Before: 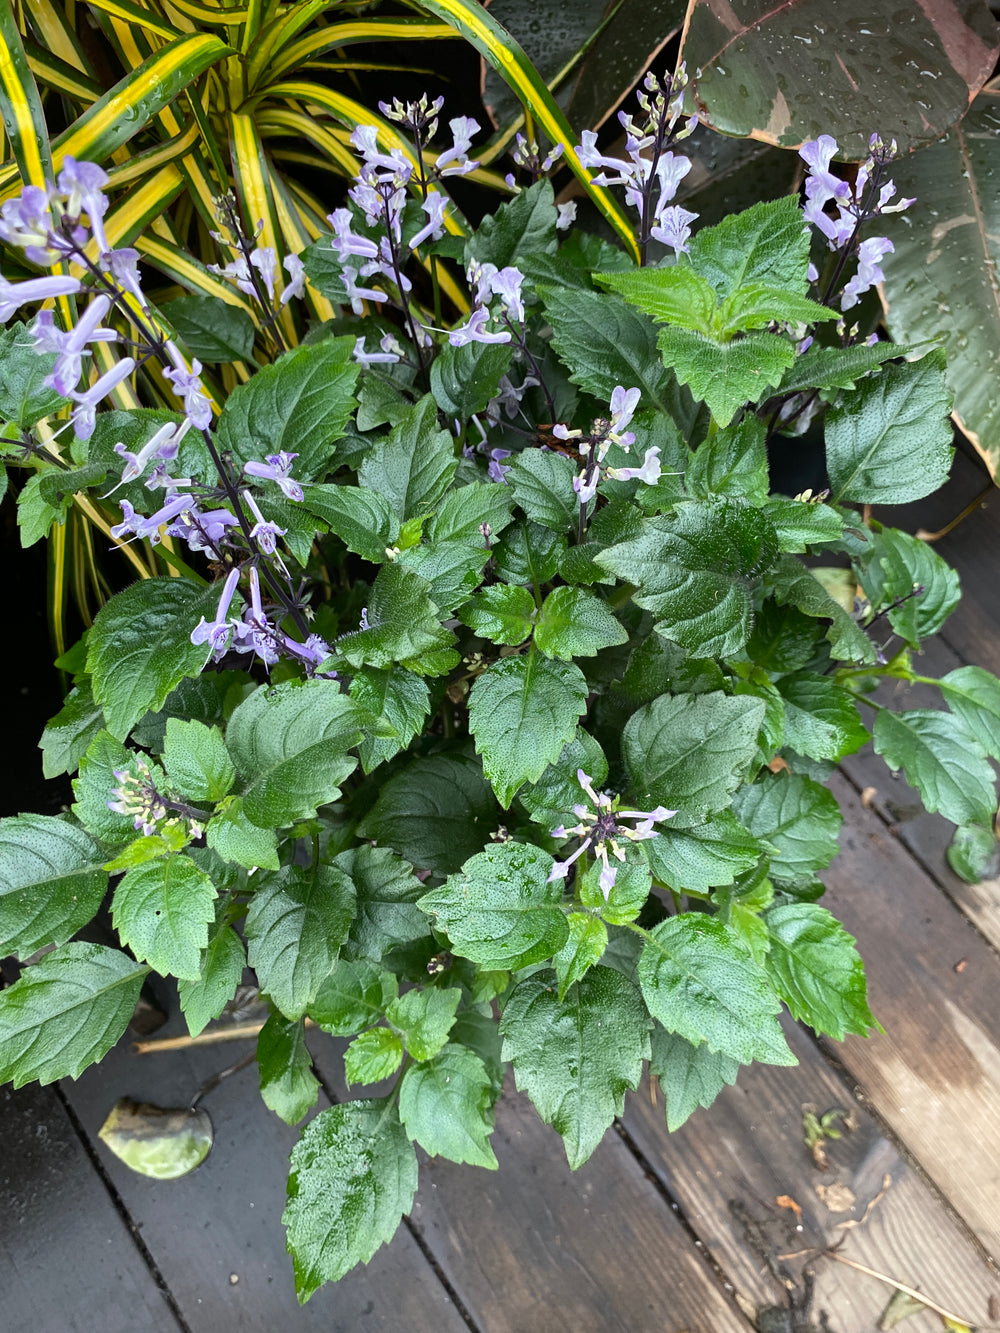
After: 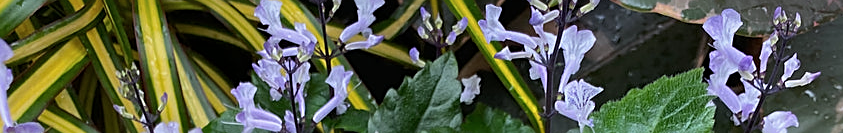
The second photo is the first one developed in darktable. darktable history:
sharpen: on, module defaults
crop and rotate: left 9.644%, top 9.491%, right 6.021%, bottom 80.509%
graduated density: hue 238.83°, saturation 50%
